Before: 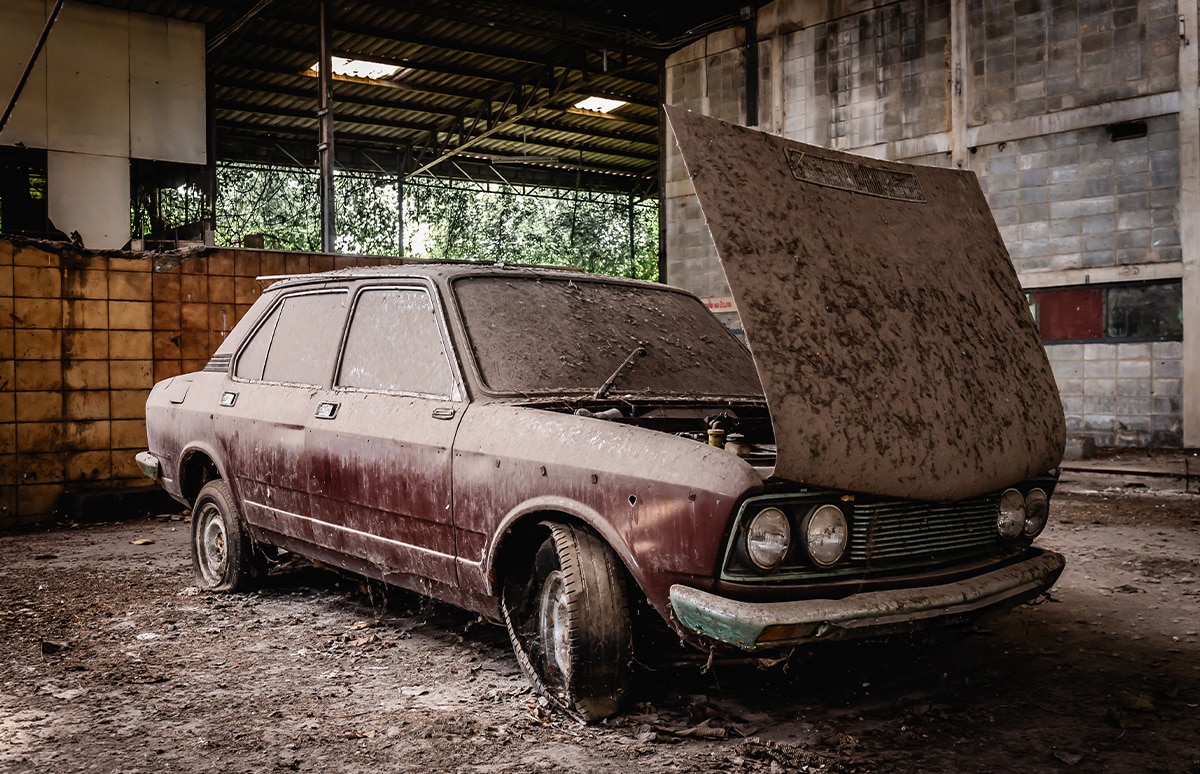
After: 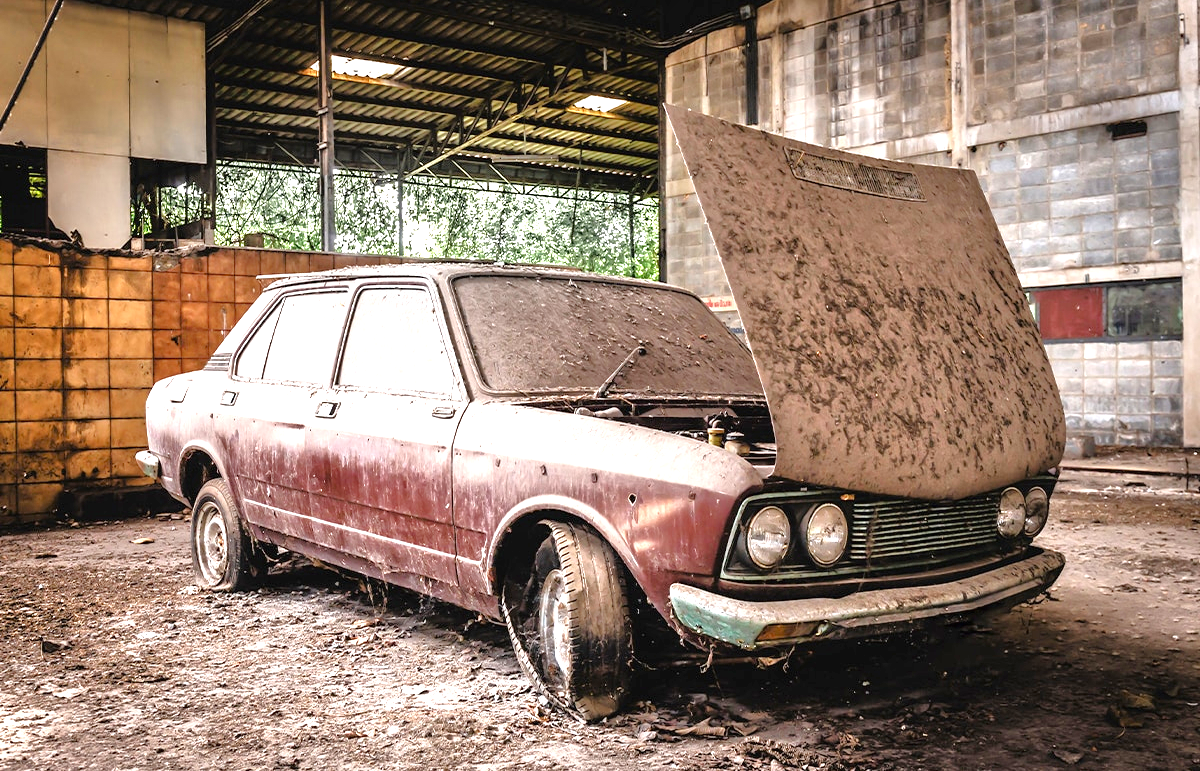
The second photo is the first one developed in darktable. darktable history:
crop: top 0.14%, bottom 0.204%
exposure: black level correction 0, exposure 1.277 EV, compensate highlight preservation false
tone equalizer: -7 EV 0.162 EV, -6 EV 0.586 EV, -5 EV 1.12 EV, -4 EV 1.32 EV, -3 EV 1.13 EV, -2 EV 0.6 EV, -1 EV 0.151 EV, mask exposure compensation -0.512 EV
